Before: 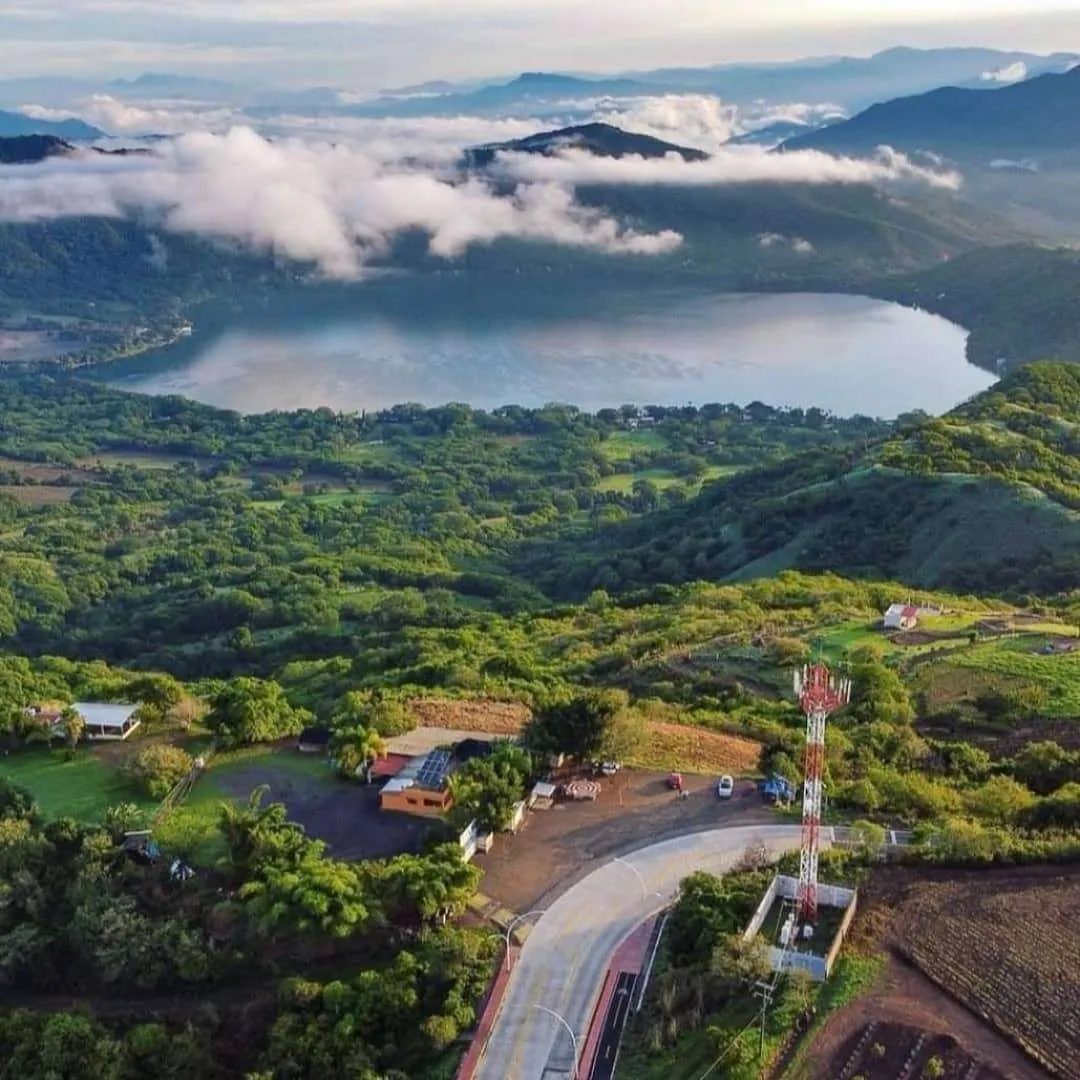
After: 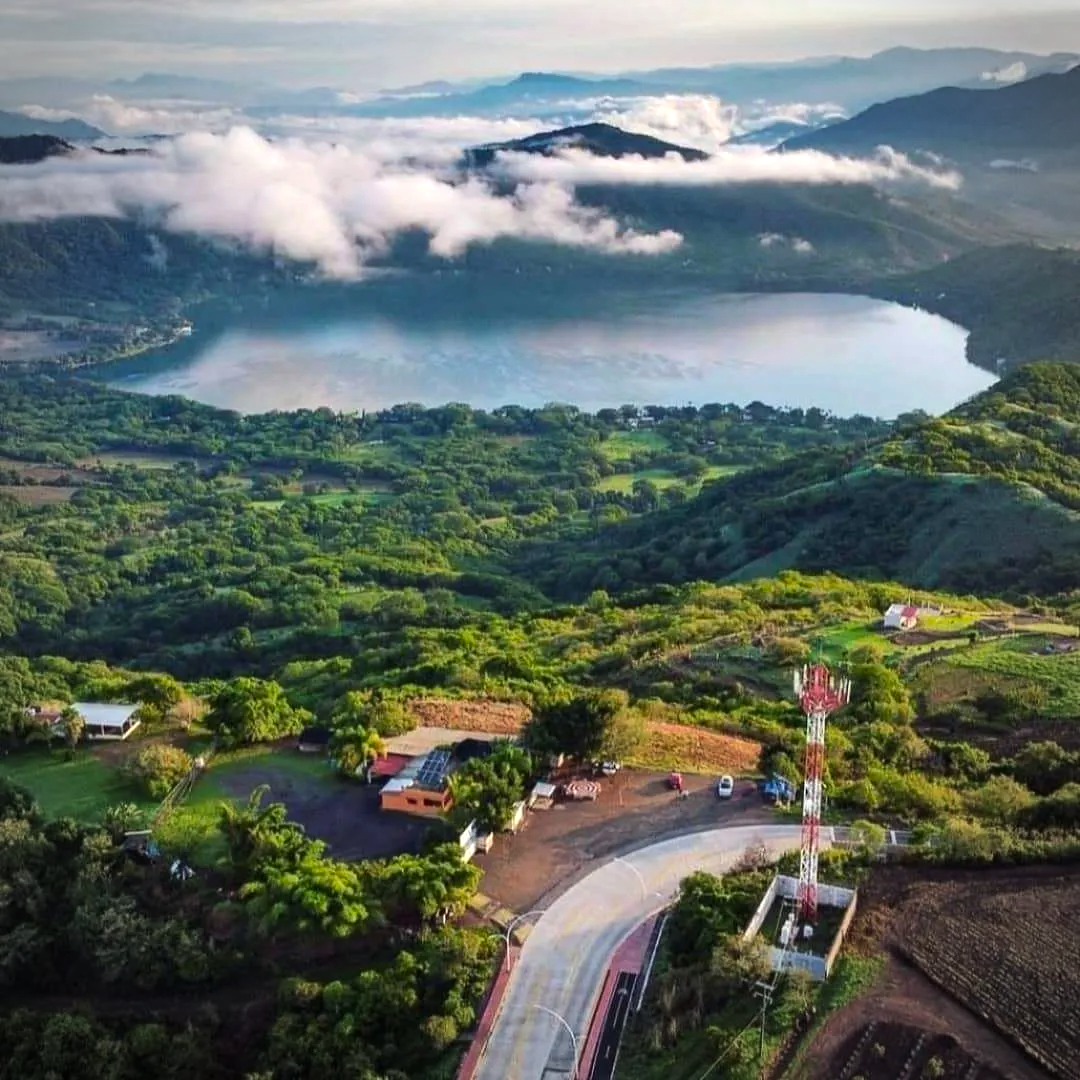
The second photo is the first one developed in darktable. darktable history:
tone equalizer: -8 EV -0.417 EV, -7 EV -0.389 EV, -6 EV -0.333 EV, -5 EV -0.222 EV, -3 EV 0.222 EV, -2 EV 0.333 EV, -1 EV 0.389 EV, +0 EV 0.417 EV, edges refinement/feathering 500, mask exposure compensation -1.57 EV, preserve details no
color calibration: output R [0.946, 0.065, -0.013, 0], output G [-0.246, 1.264, -0.017, 0], output B [0.046, -0.098, 1.05, 0], illuminant custom, x 0.344, y 0.359, temperature 5045.54 K
vignetting: on, module defaults
